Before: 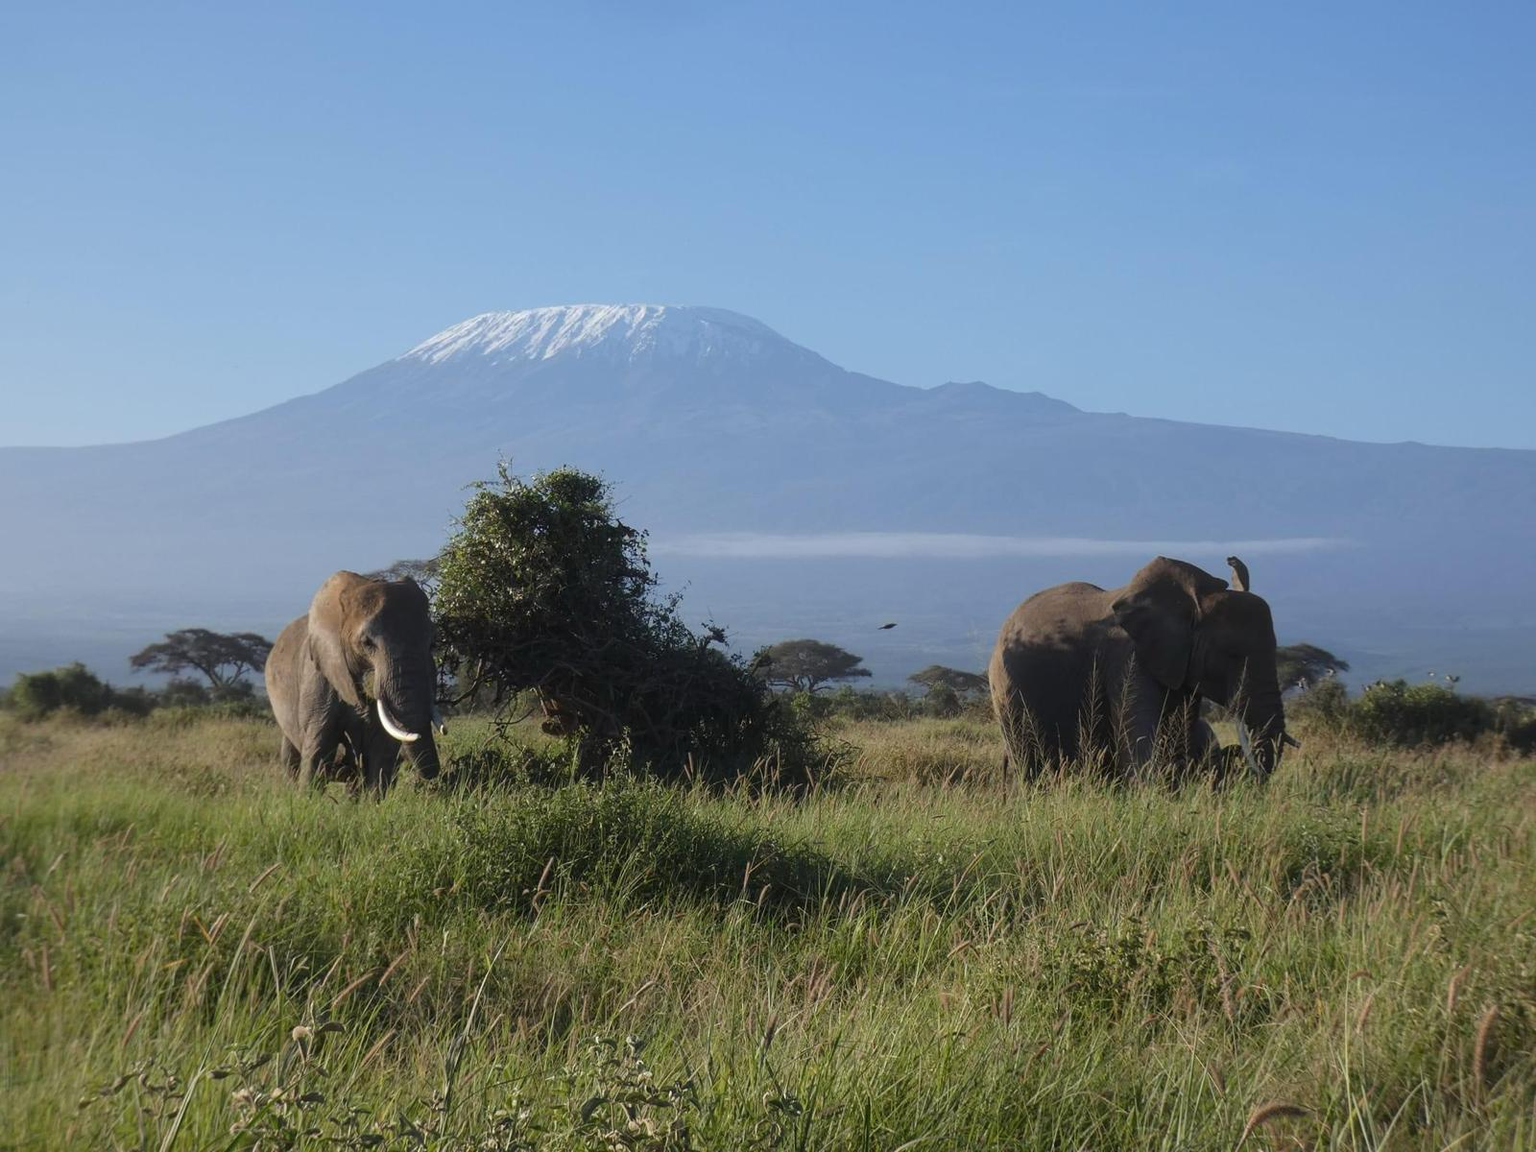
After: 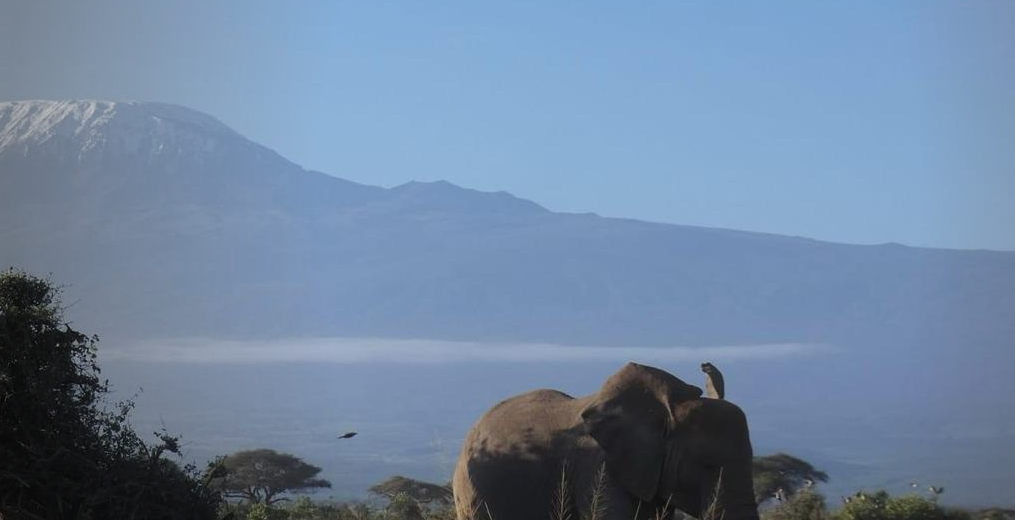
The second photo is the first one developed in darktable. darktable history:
vignetting: fall-off start 96.2%, fall-off radius 100.59%, center (0.219, -0.231), width/height ratio 0.614
crop: left 36.089%, top 18.089%, right 0.443%, bottom 38.521%
